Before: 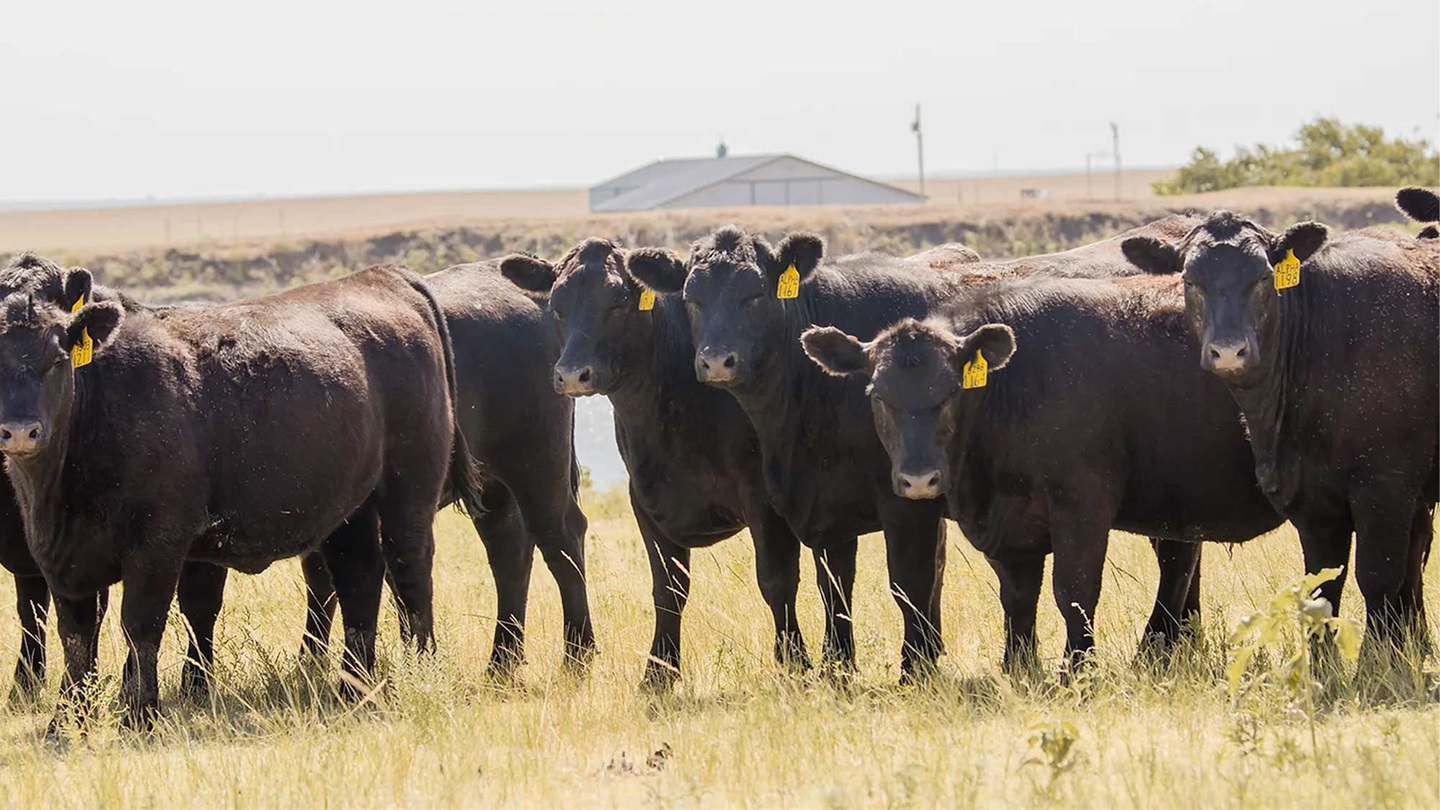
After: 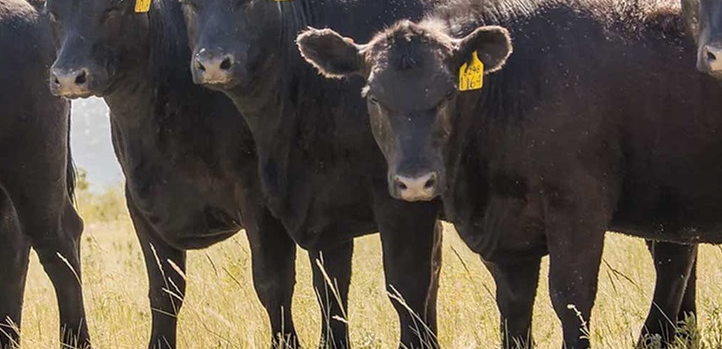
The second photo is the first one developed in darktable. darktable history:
crop: left 35.011%, top 36.838%, right 14.793%, bottom 19.98%
local contrast: on, module defaults
